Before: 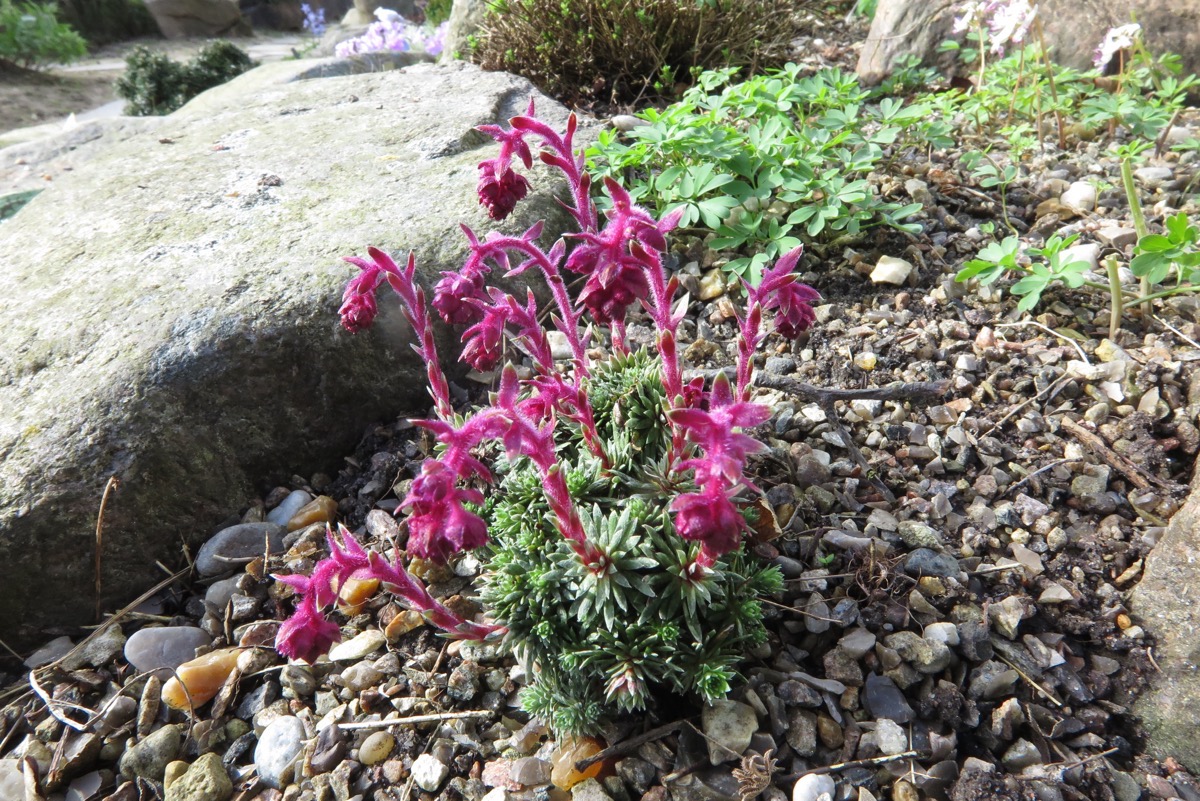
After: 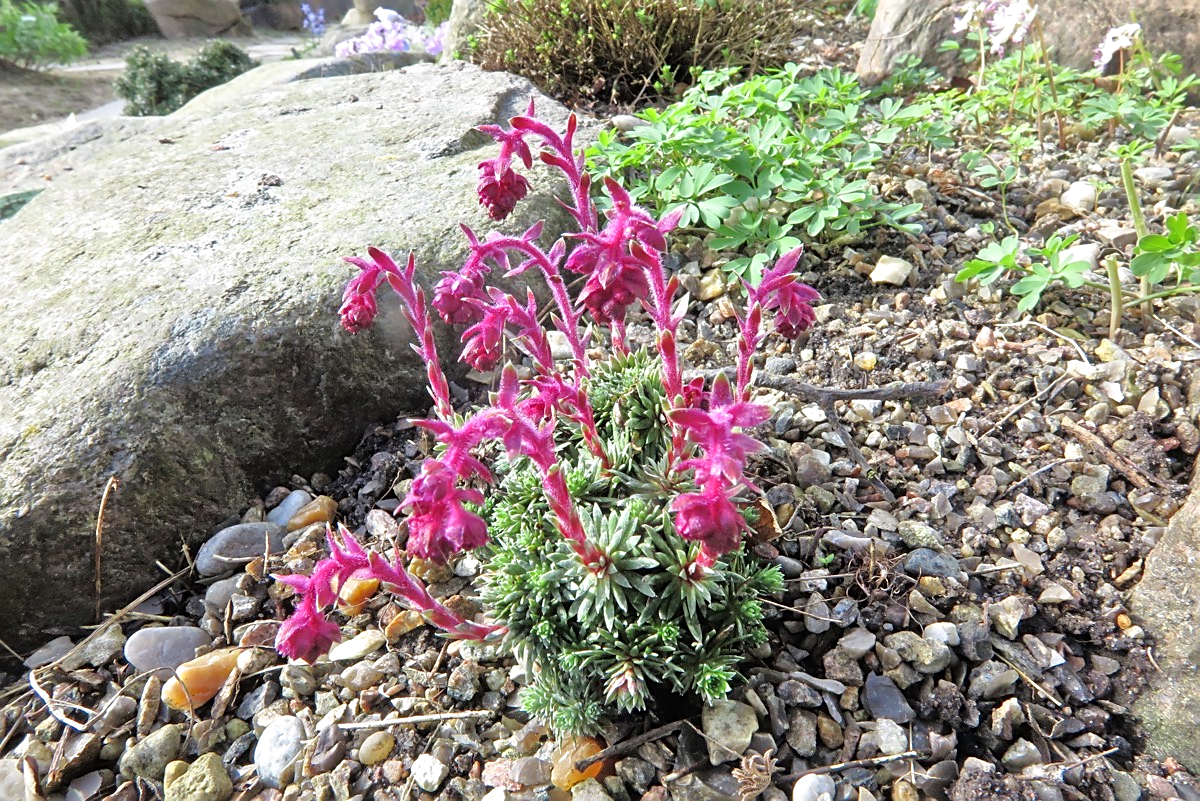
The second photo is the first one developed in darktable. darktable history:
sharpen: on, module defaults
tone equalizer: -7 EV 0.15 EV, -6 EV 0.6 EV, -5 EV 1.15 EV, -4 EV 1.33 EV, -3 EV 1.15 EV, -2 EV 0.6 EV, -1 EV 0.15 EV, mask exposure compensation -0.5 EV
local contrast: mode bilateral grid, contrast 20, coarseness 50, detail 102%, midtone range 0.2
